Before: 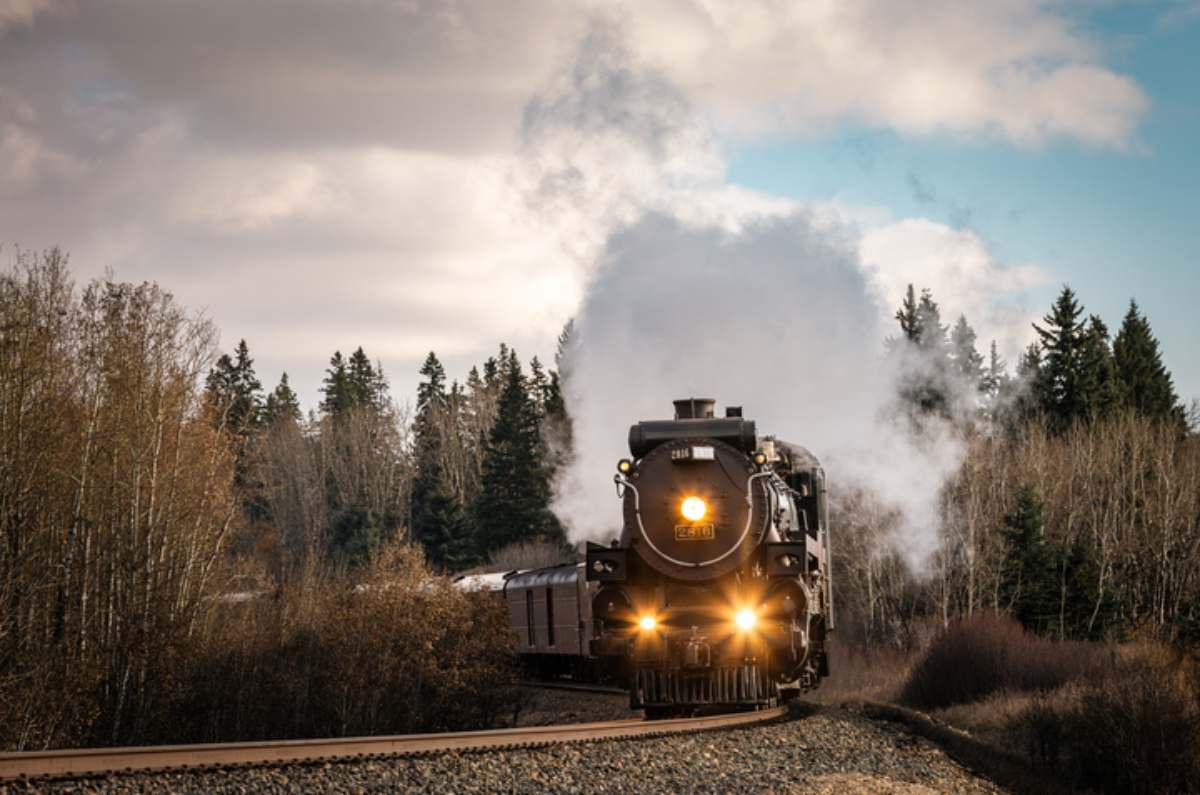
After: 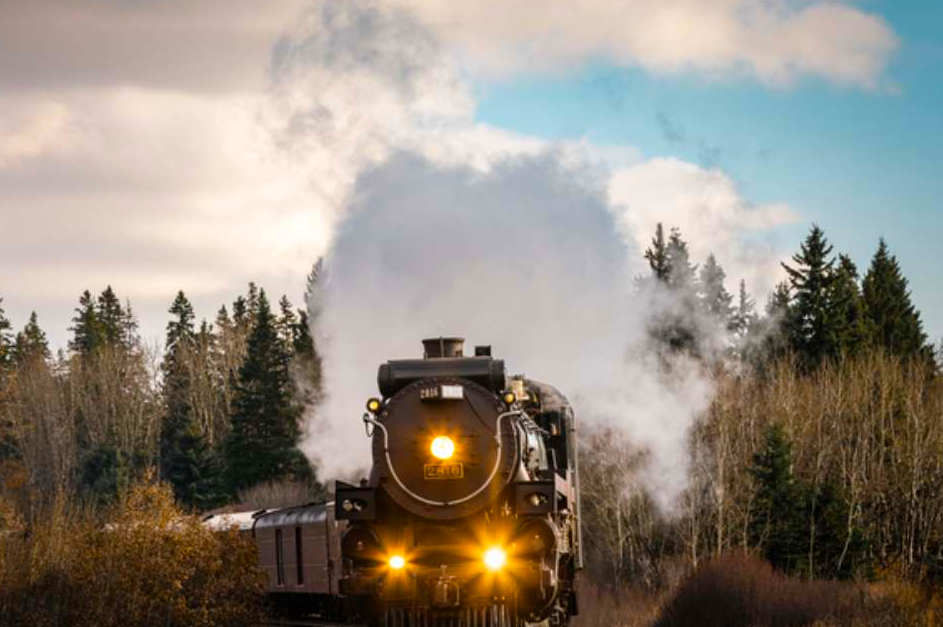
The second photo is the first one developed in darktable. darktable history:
crop and rotate: left 20.924%, top 7.774%, right 0.471%, bottom 13.329%
color balance rgb: linear chroma grading › global chroma 15.115%, perceptual saturation grading › global saturation 30.635%, global vibrance 9.172%
contrast brightness saturation: saturation -0.045
